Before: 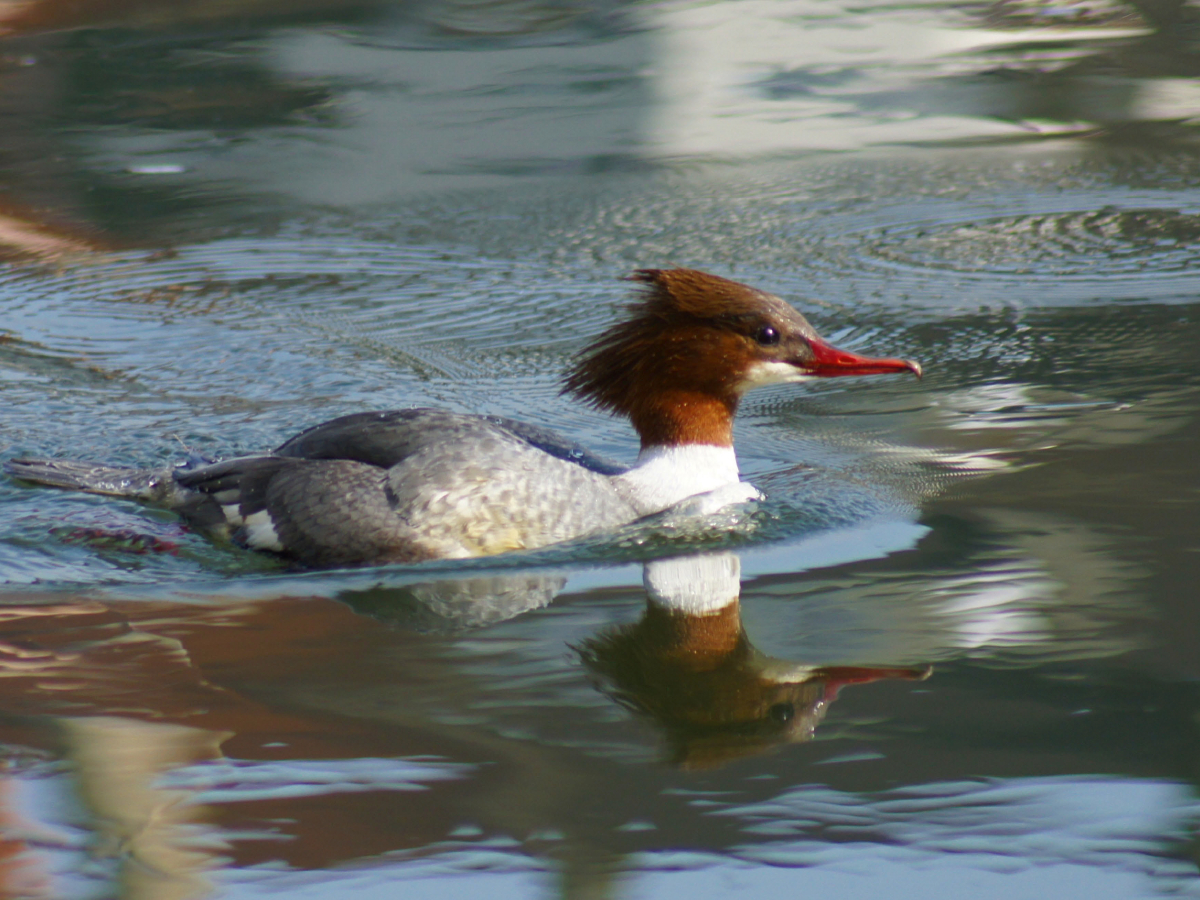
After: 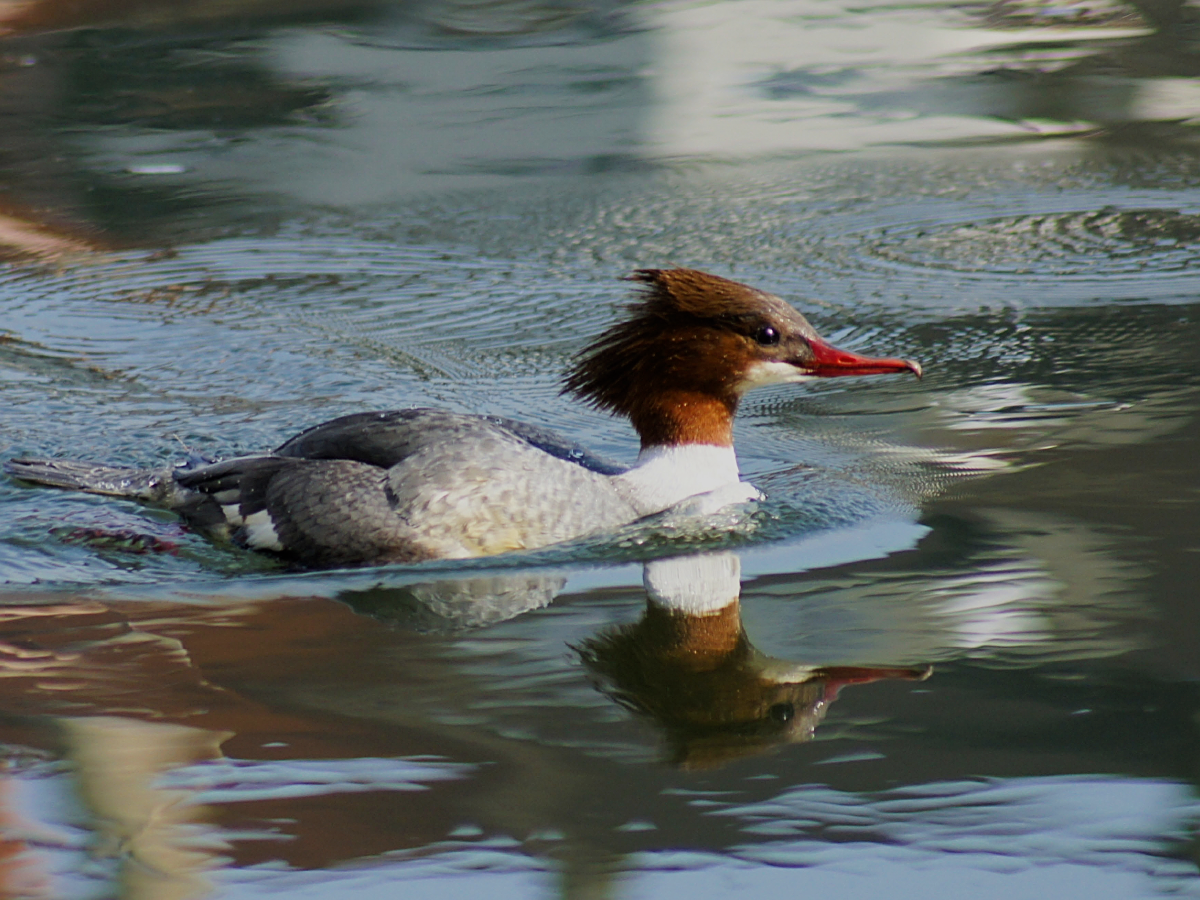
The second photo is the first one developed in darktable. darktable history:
filmic rgb: black relative exposure -7.65 EV, white relative exposure 4.56 EV, hardness 3.61, contrast 1.05
sharpen: on, module defaults
